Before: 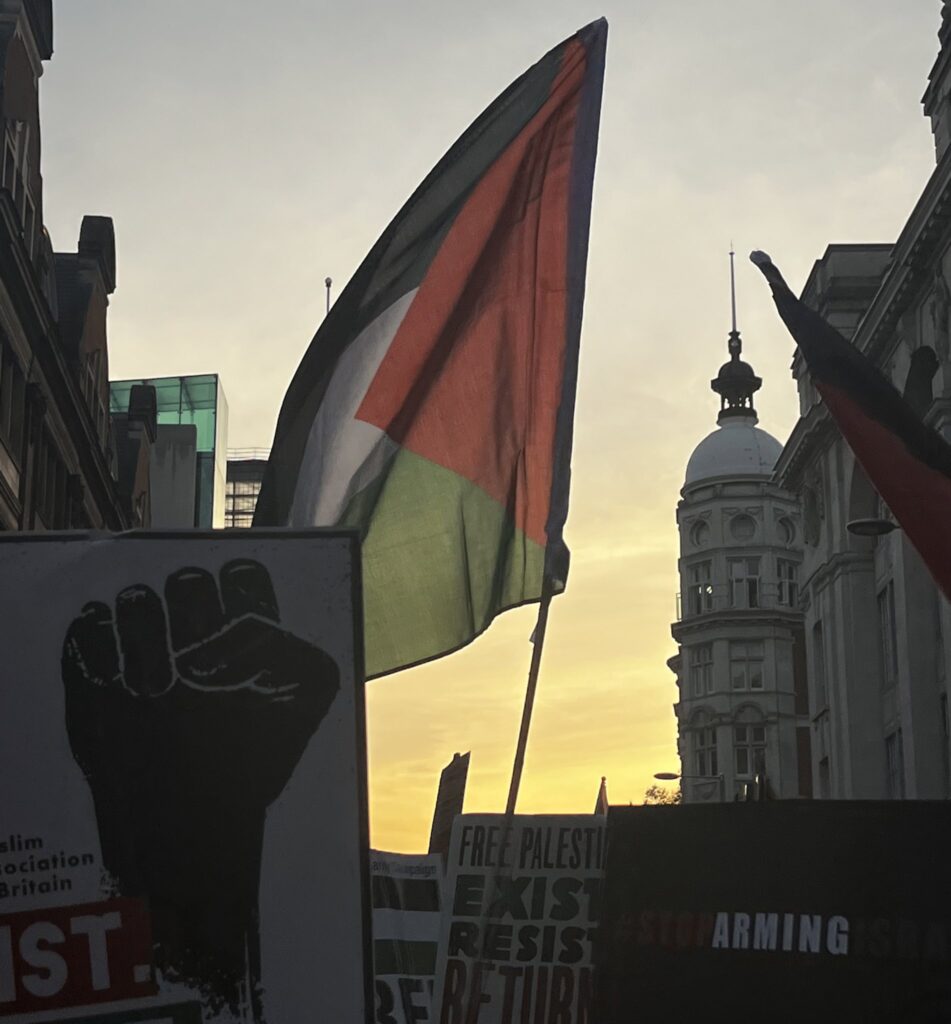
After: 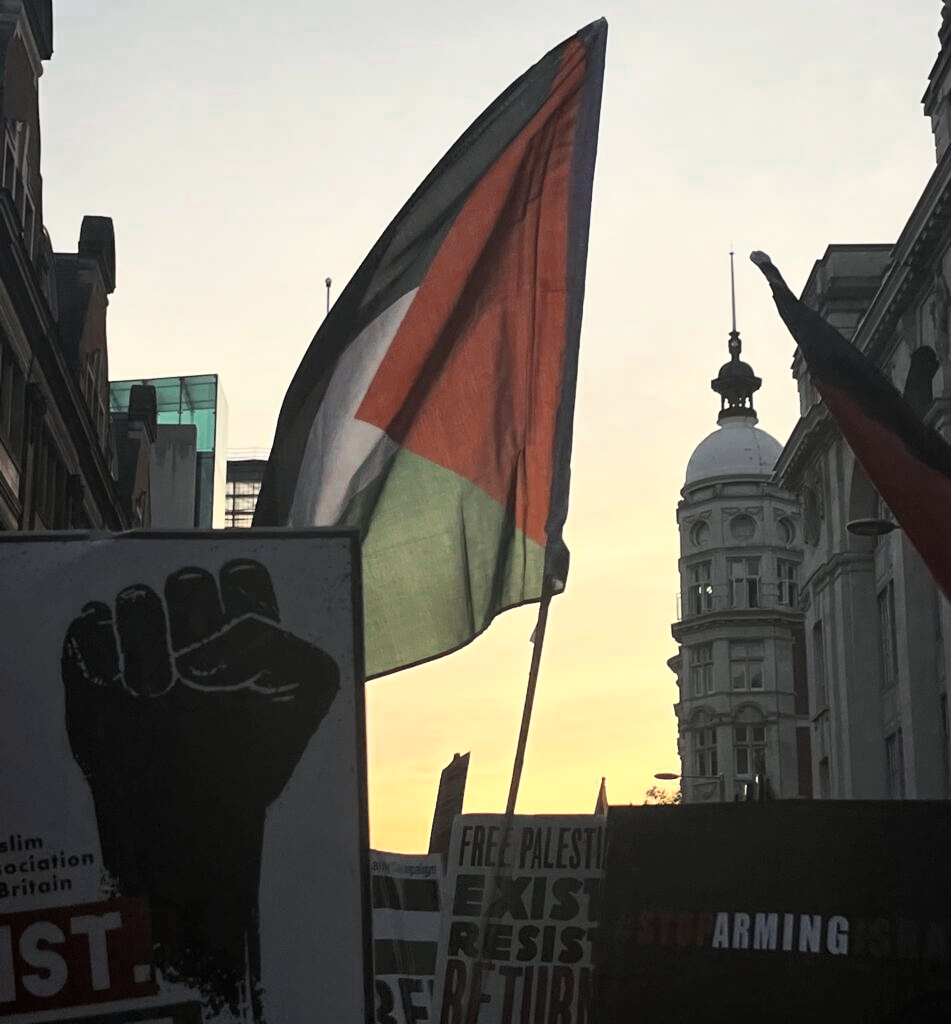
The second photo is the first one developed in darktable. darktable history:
base curve: curves: ch0 [(0, 0) (0.005, 0.002) (0.193, 0.295) (0.399, 0.664) (0.75, 0.928) (1, 1)]
color zones: curves: ch0 [(0, 0.5) (0.125, 0.4) (0.25, 0.5) (0.375, 0.4) (0.5, 0.4) (0.625, 0.6) (0.75, 0.6) (0.875, 0.5)]; ch1 [(0, 0.35) (0.125, 0.45) (0.25, 0.35) (0.375, 0.35) (0.5, 0.35) (0.625, 0.35) (0.75, 0.45) (0.875, 0.35)]; ch2 [(0, 0.6) (0.125, 0.5) (0.25, 0.5) (0.375, 0.6) (0.5, 0.6) (0.625, 0.5) (0.75, 0.5) (0.875, 0.5)]
